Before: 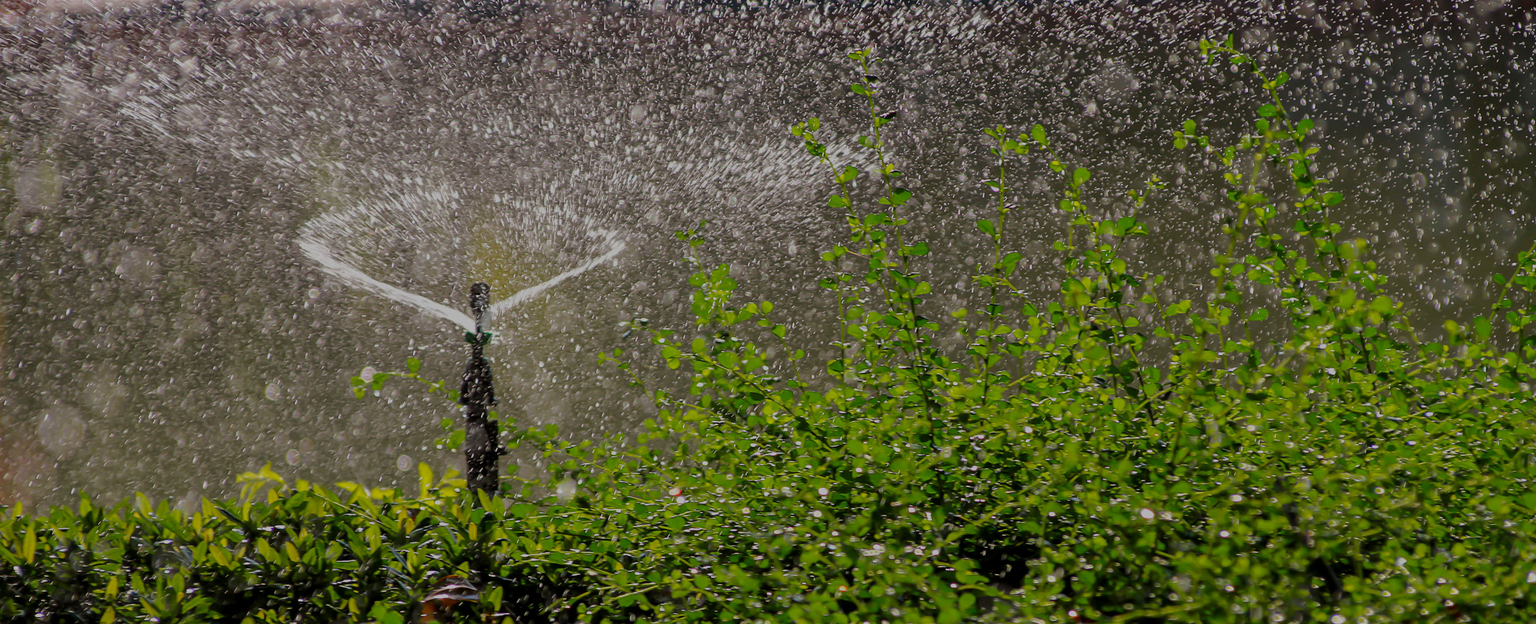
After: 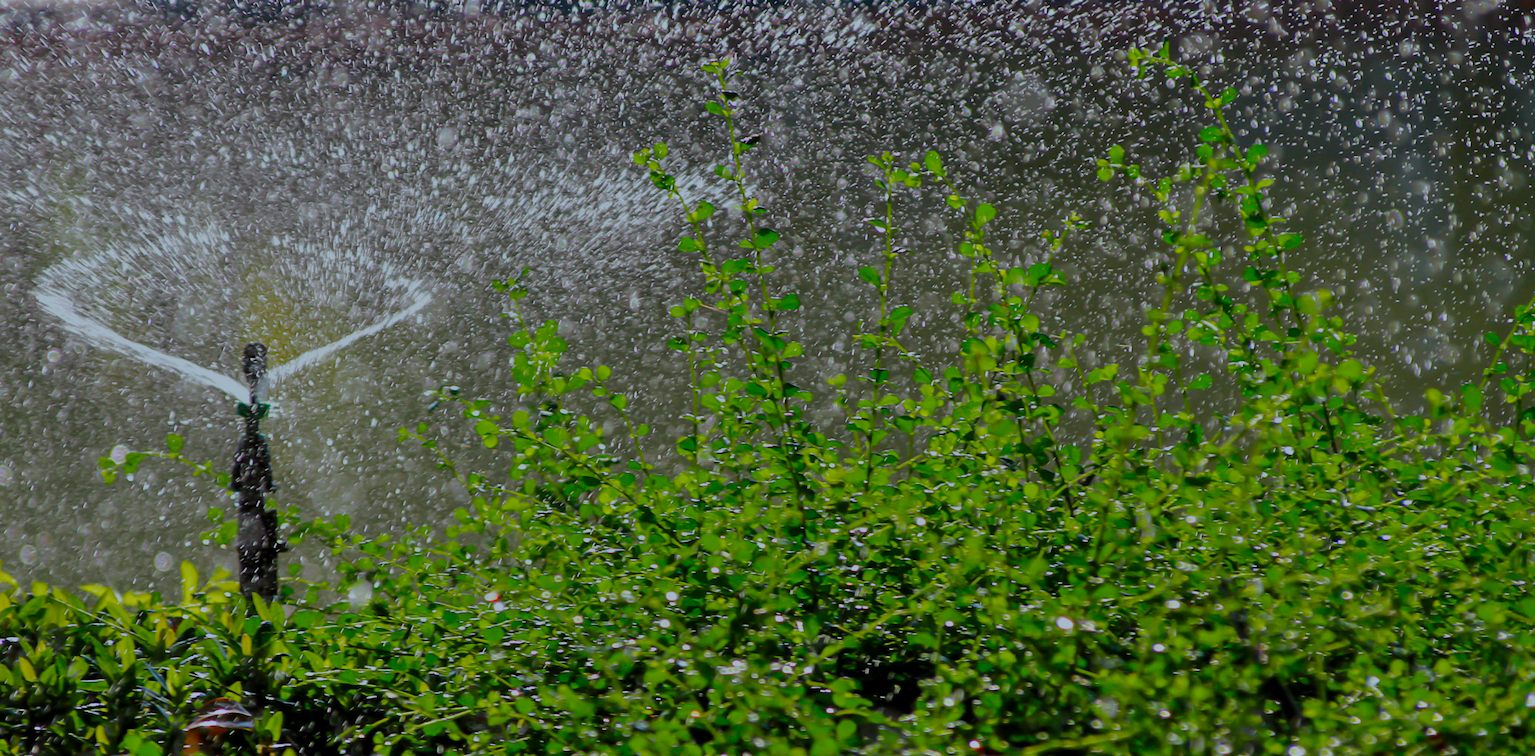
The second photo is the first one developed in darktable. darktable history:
color calibration: illuminant F (fluorescent), F source F9 (Cool White Deluxe 4150 K) – high CRI, x 0.374, y 0.373, temperature 4158.34 K
shadows and highlights: shadows 37.27, highlights -28.18, soften with gaussian
color balance rgb: perceptual saturation grading › global saturation 20%, perceptual saturation grading › highlights -25%, perceptual saturation grading › shadows 25%
crop: left 17.582%, bottom 0.031%
contrast equalizer: y [[0.5 ×4, 0.467, 0.376], [0.5 ×6], [0.5 ×6], [0 ×6], [0 ×6]]
